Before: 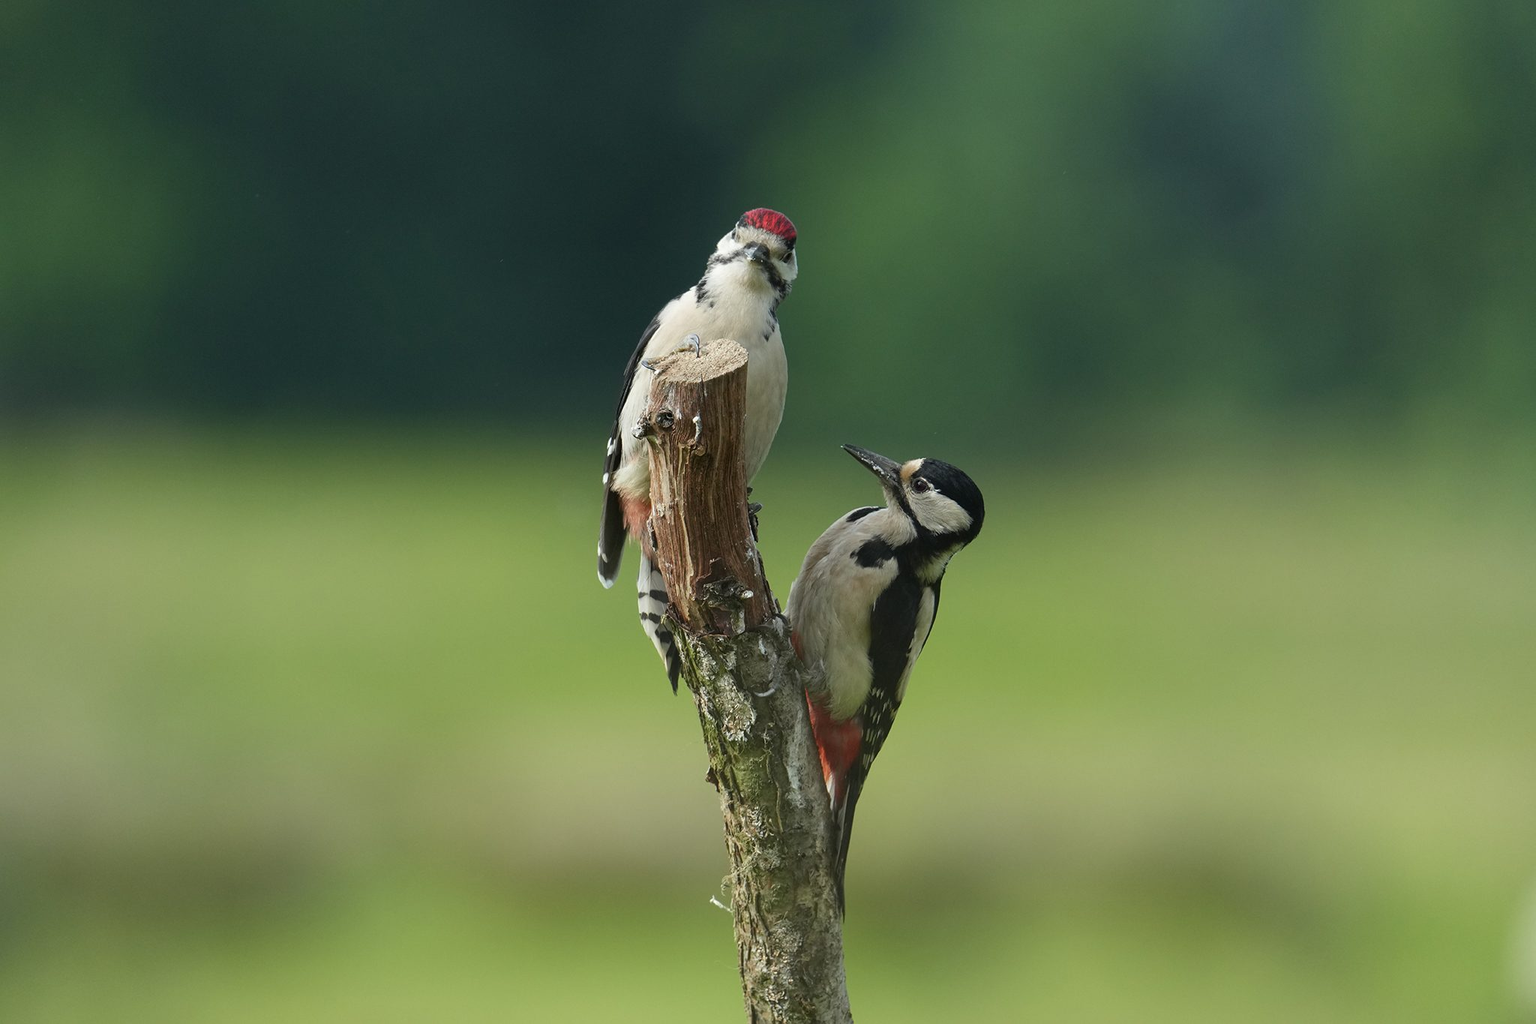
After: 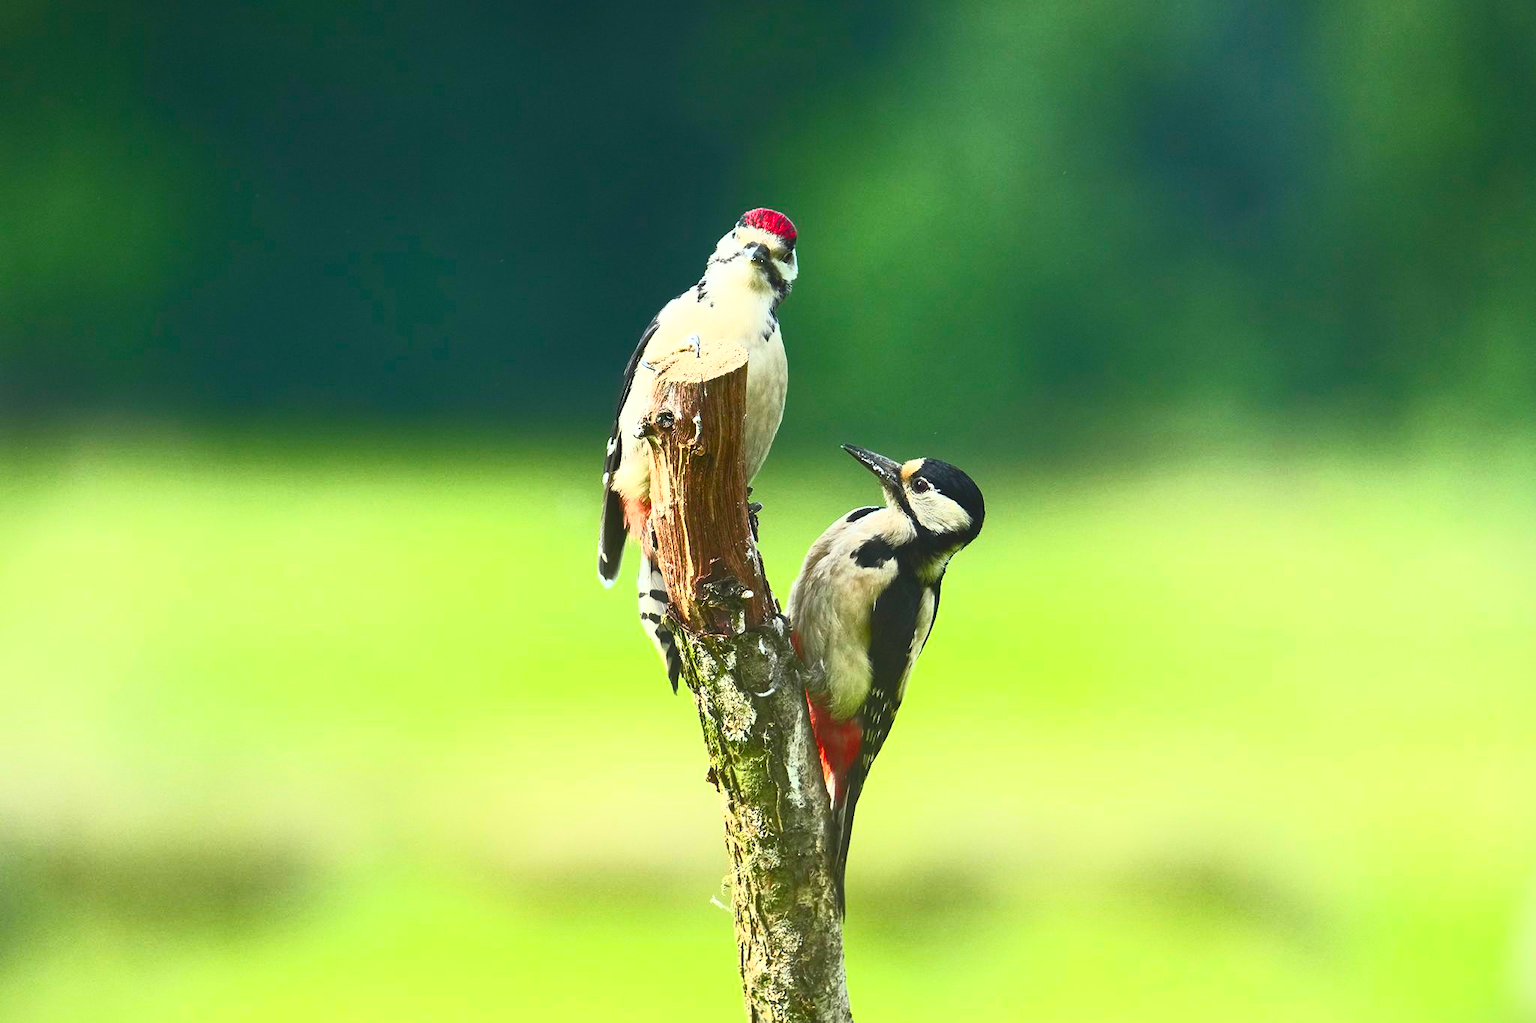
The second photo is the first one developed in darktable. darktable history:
vignetting: fall-off start 97.52%, fall-off radius 100%, brightness -0.574, saturation 0, center (-0.027, 0.404), width/height ratio 1.368, unbound false
contrast brightness saturation: contrast 1, brightness 1, saturation 1
